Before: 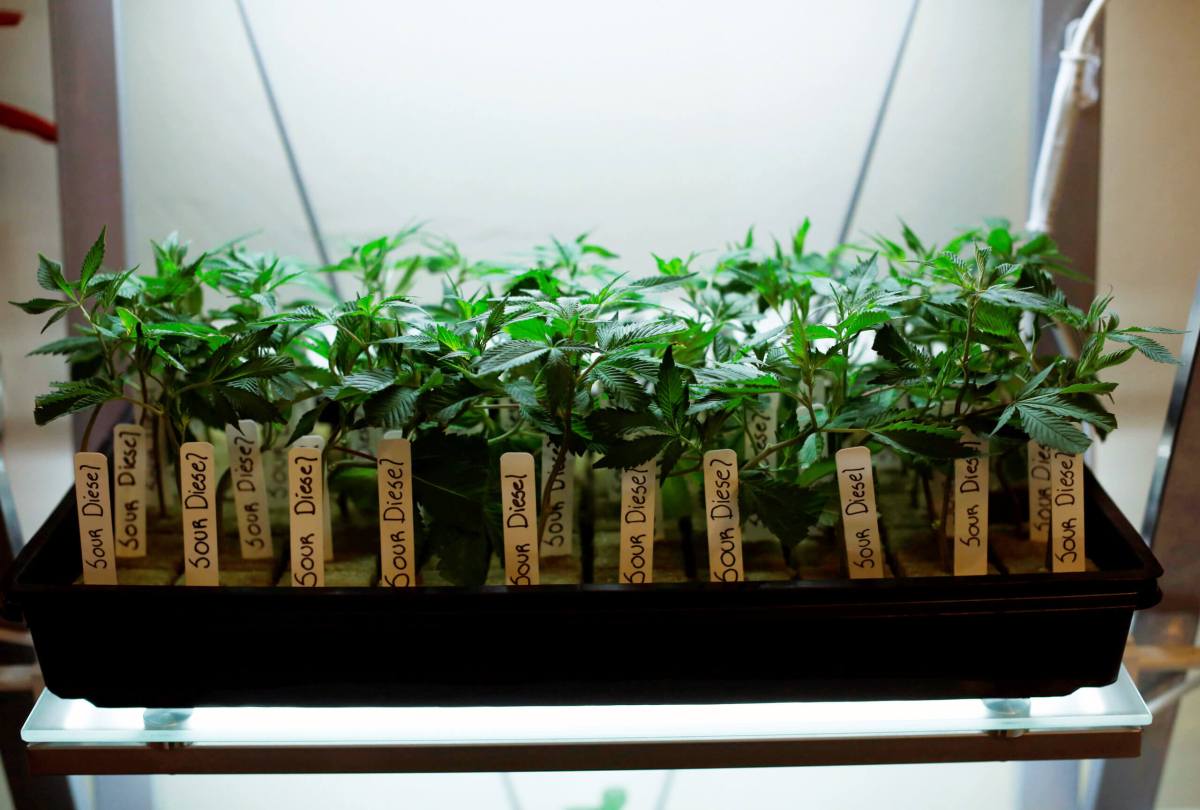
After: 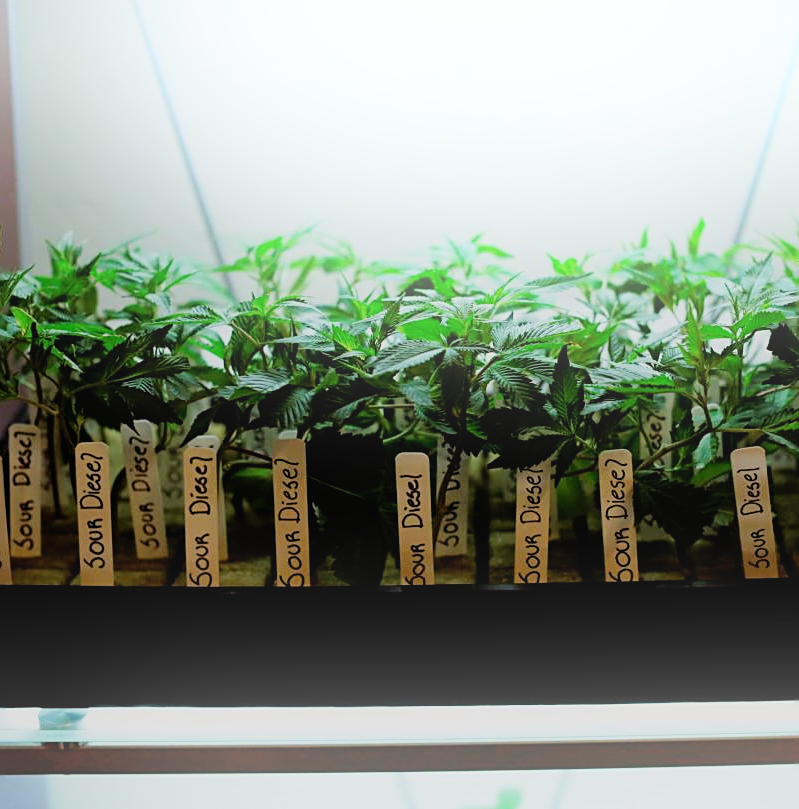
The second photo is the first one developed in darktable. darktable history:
filmic rgb: black relative exposure -7.65 EV, white relative exposure 4.56 EV, hardness 3.61
crop and rotate: left 8.786%, right 24.548%
bloom: on, module defaults
sharpen: on, module defaults
